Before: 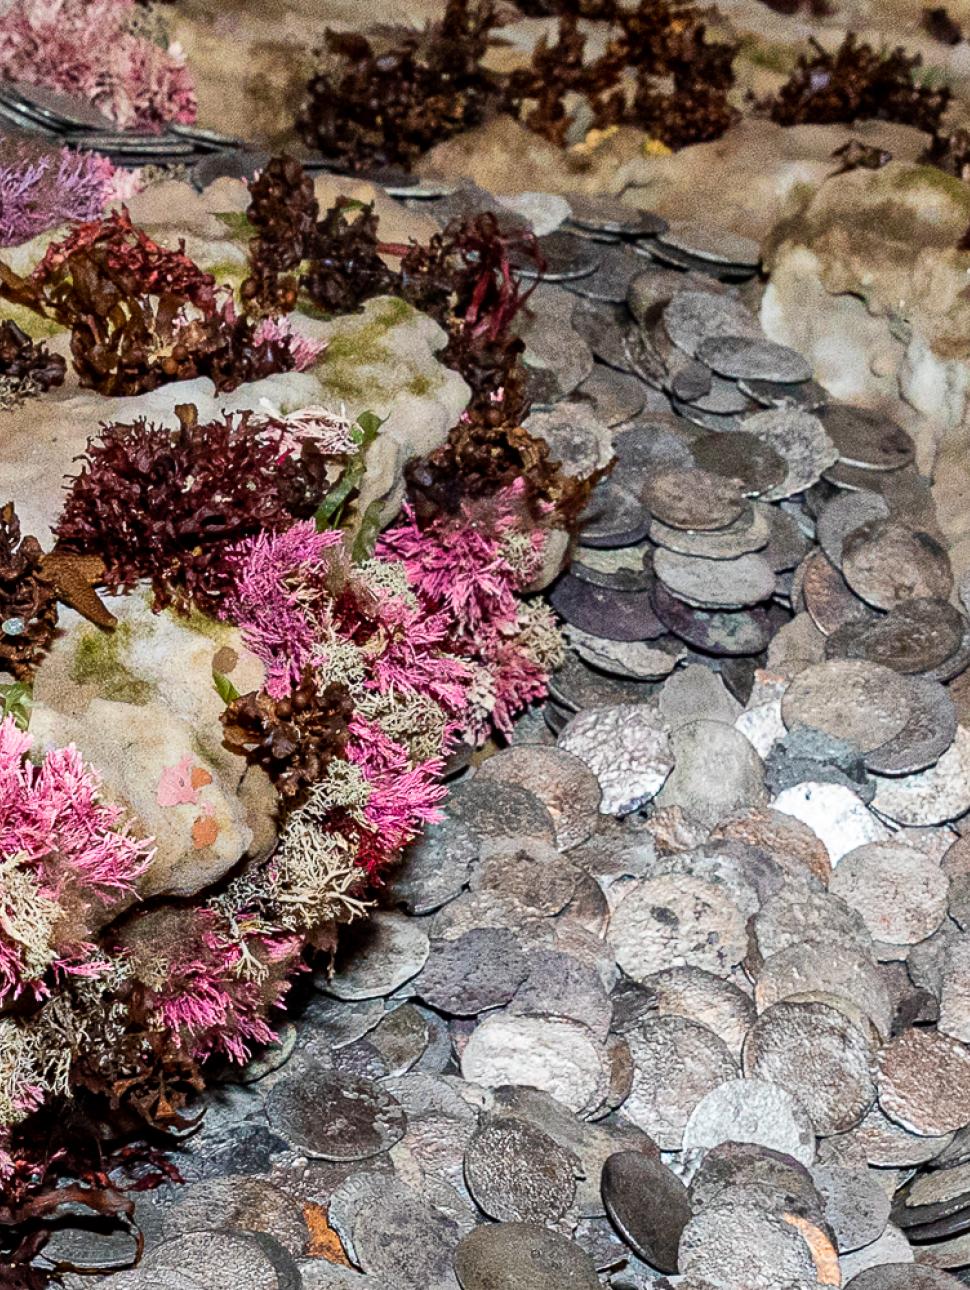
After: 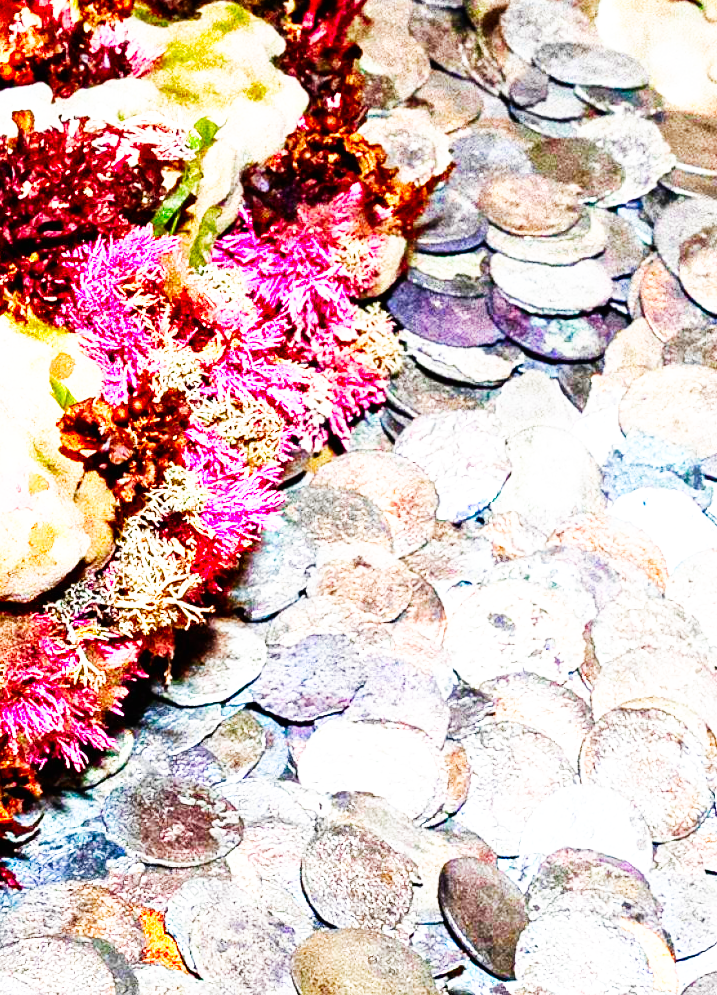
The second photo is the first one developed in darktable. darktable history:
crop: left 16.871%, top 22.857%, right 9.116%
exposure: black level correction 0, exposure 0.7 EV, compensate exposure bias true, compensate highlight preservation false
contrast brightness saturation: saturation 0.1
color correction: saturation 1.8
base curve: curves: ch0 [(0, 0) (0.007, 0.004) (0.027, 0.03) (0.046, 0.07) (0.207, 0.54) (0.442, 0.872) (0.673, 0.972) (1, 1)], preserve colors none
